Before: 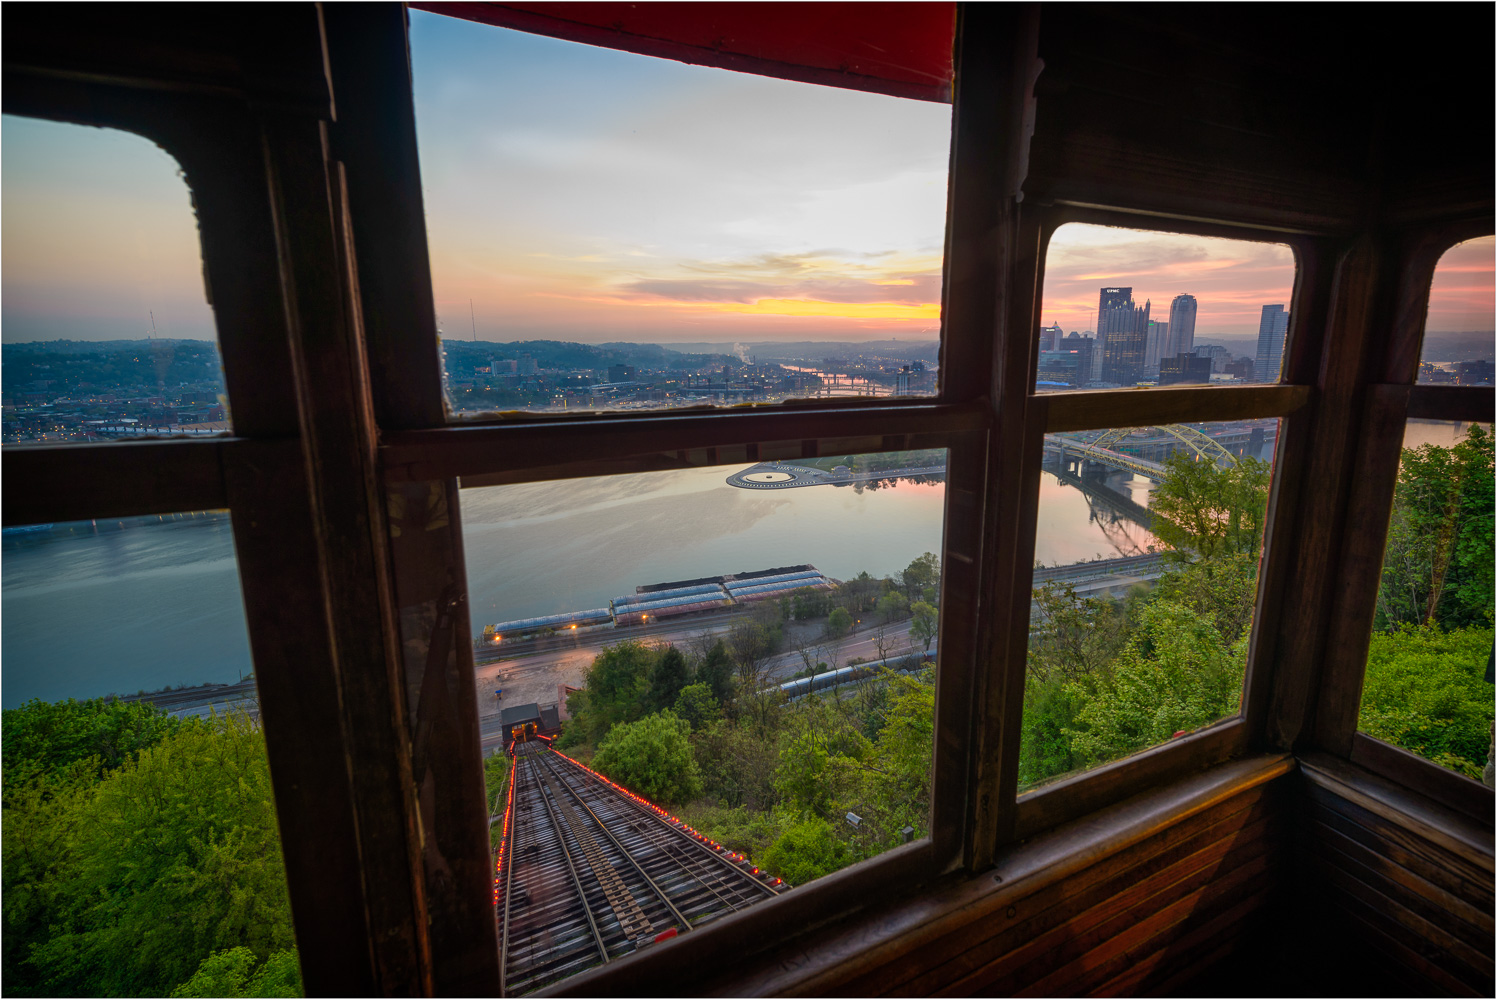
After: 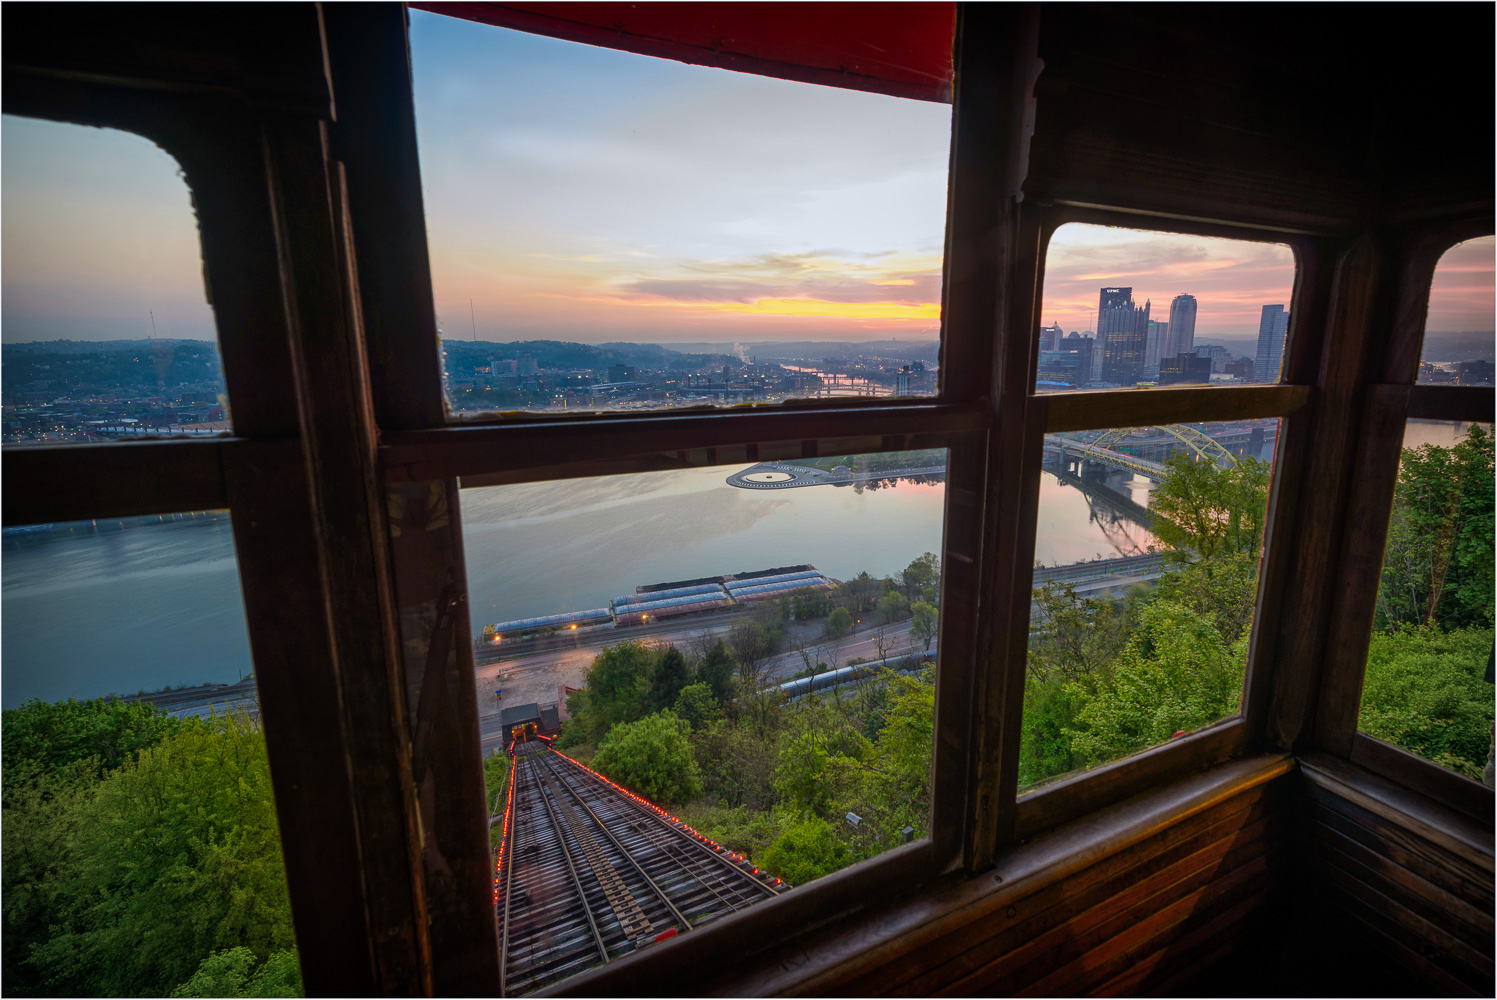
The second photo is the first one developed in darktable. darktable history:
vignetting: brightness -0.167
white balance: red 0.974, blue 1.044
